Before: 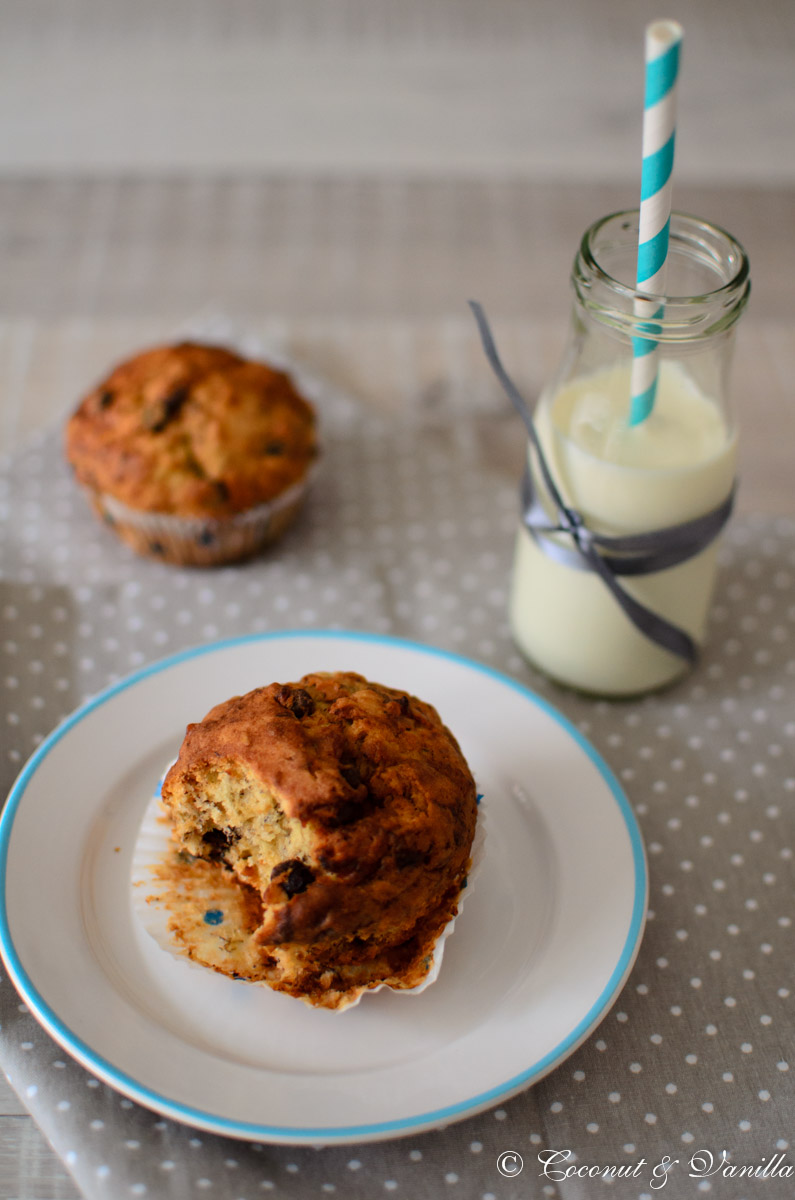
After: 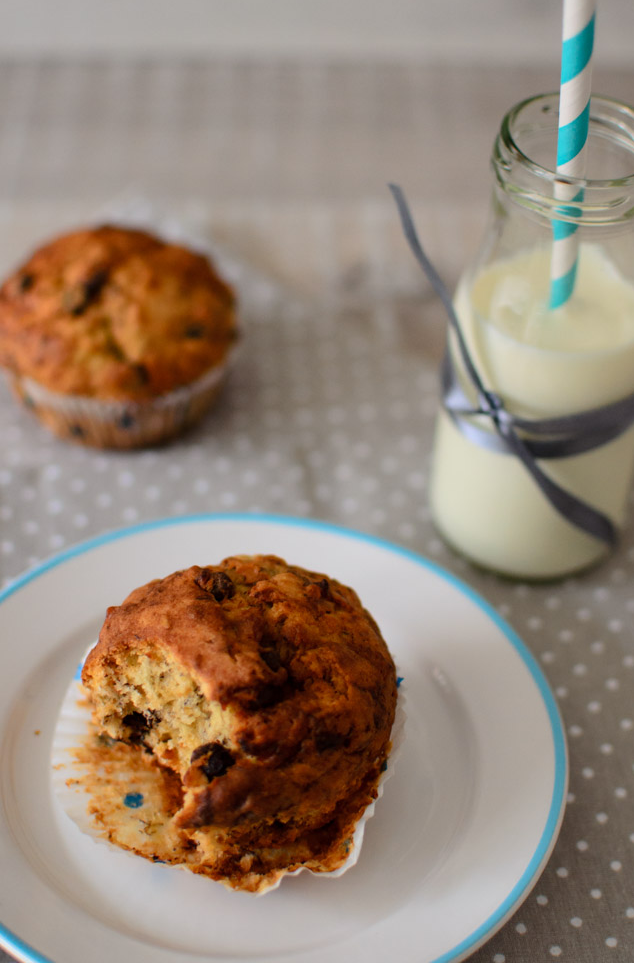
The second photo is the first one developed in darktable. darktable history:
crop and rotate: left 10.08%, top 9.82%, right 10.103%, bottom 9.884%
